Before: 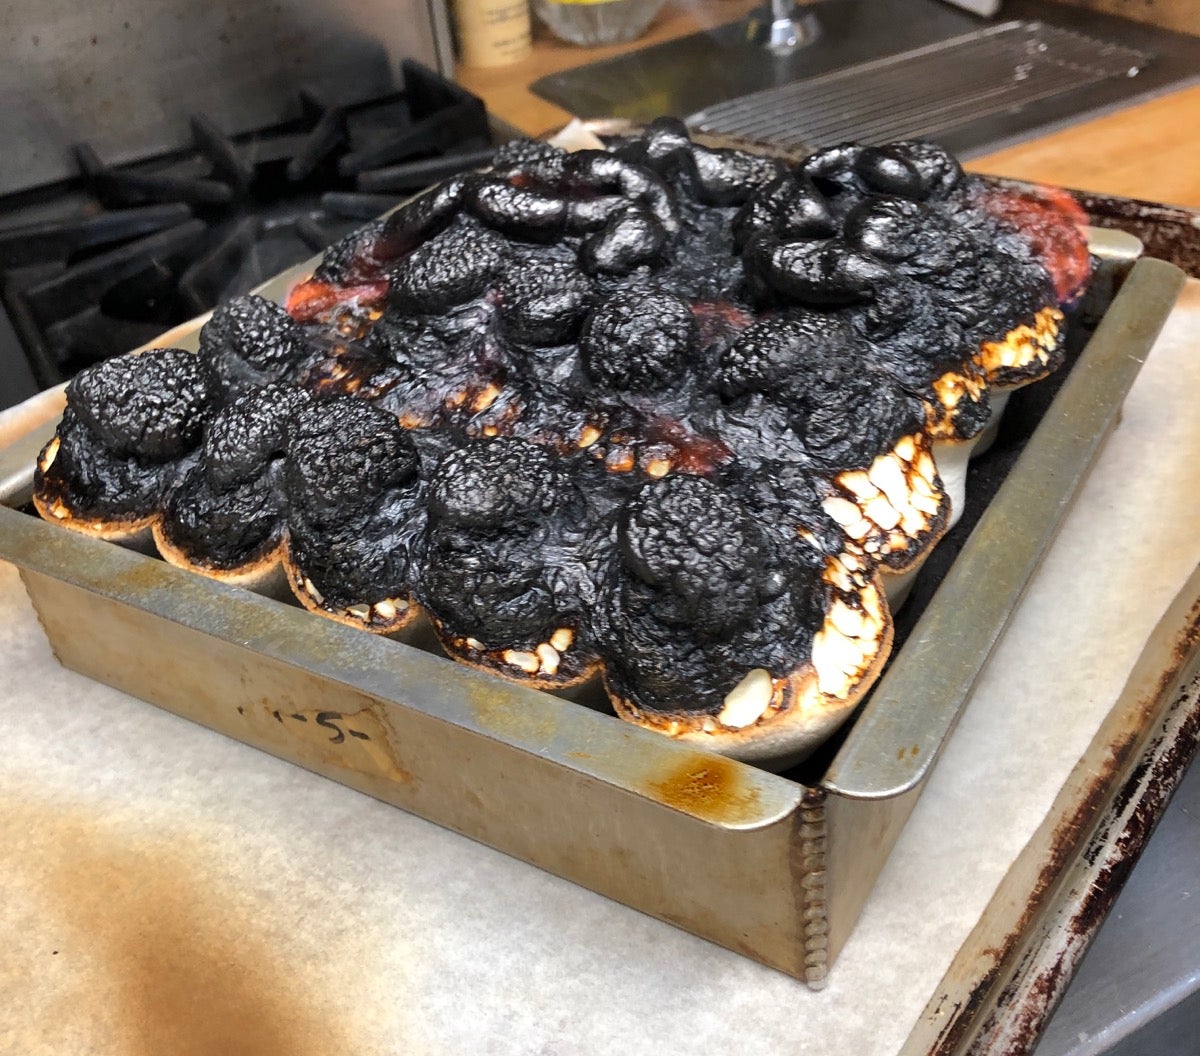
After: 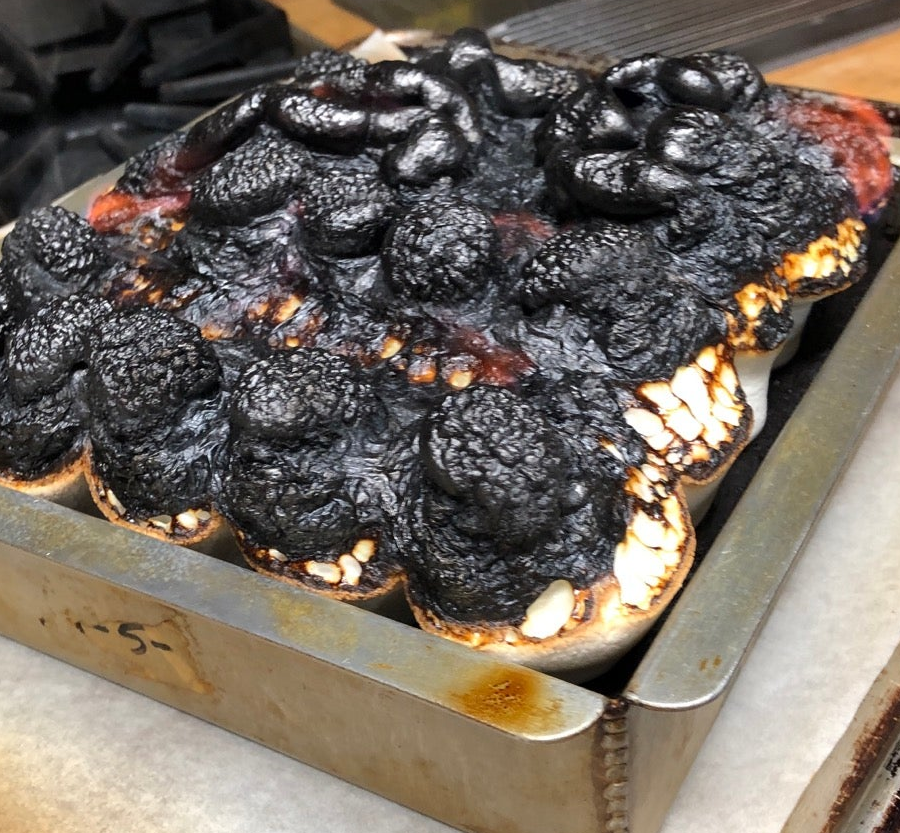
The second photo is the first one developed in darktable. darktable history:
crop: left 16.547%, top 8.477%, right 8.384%, bottom 12.55%
